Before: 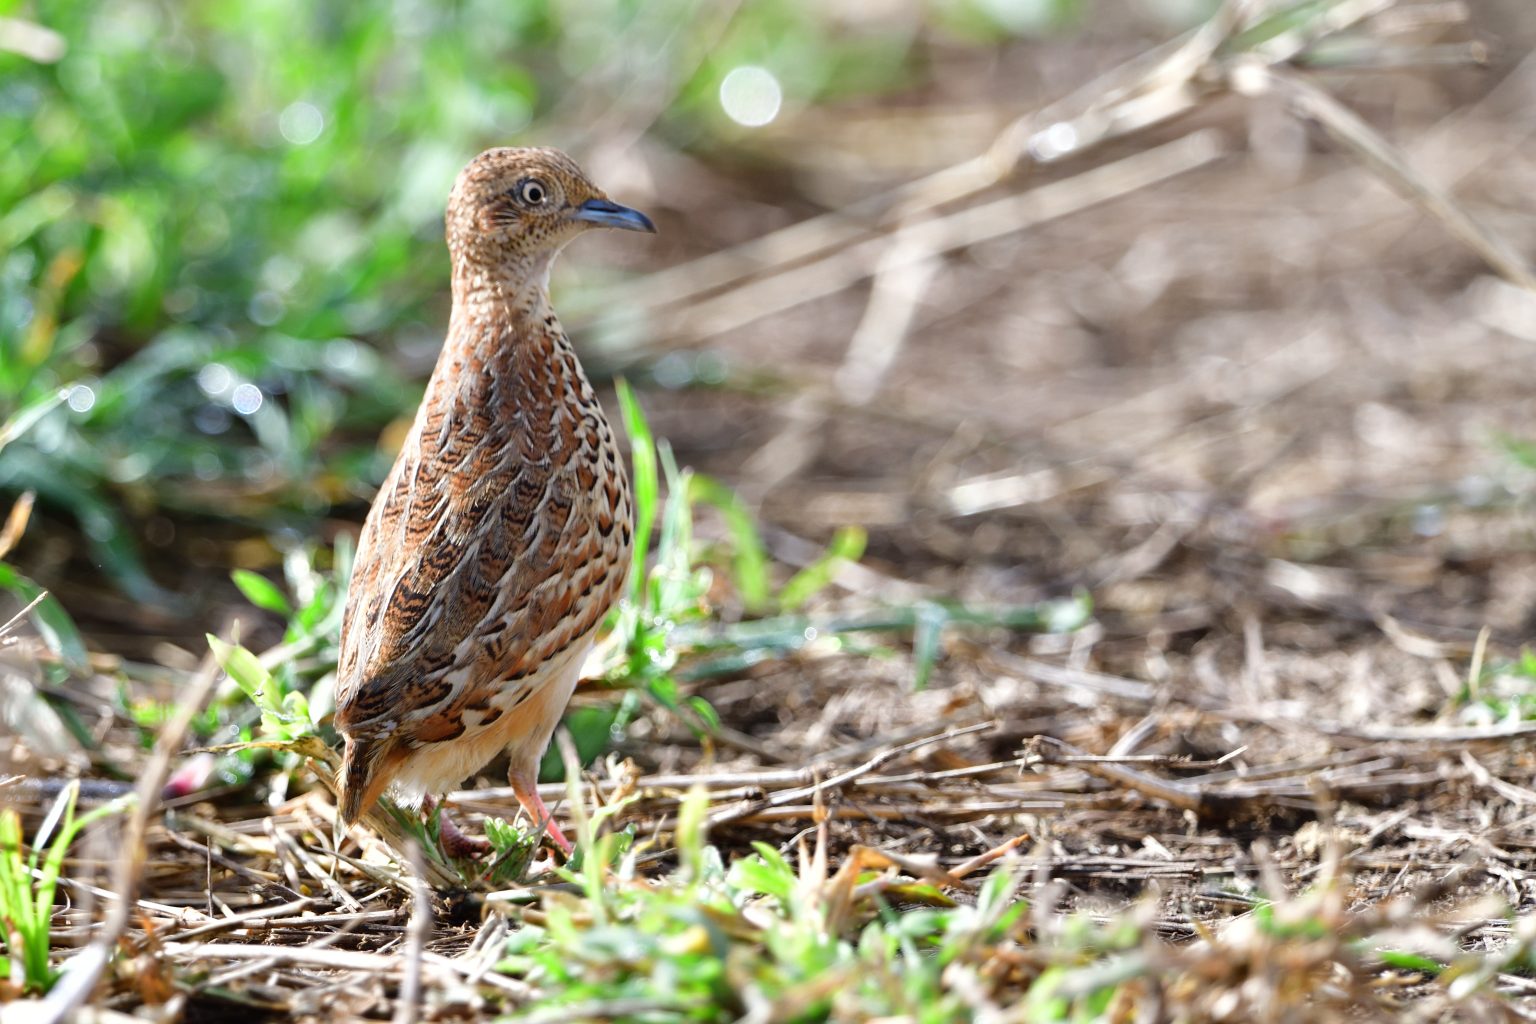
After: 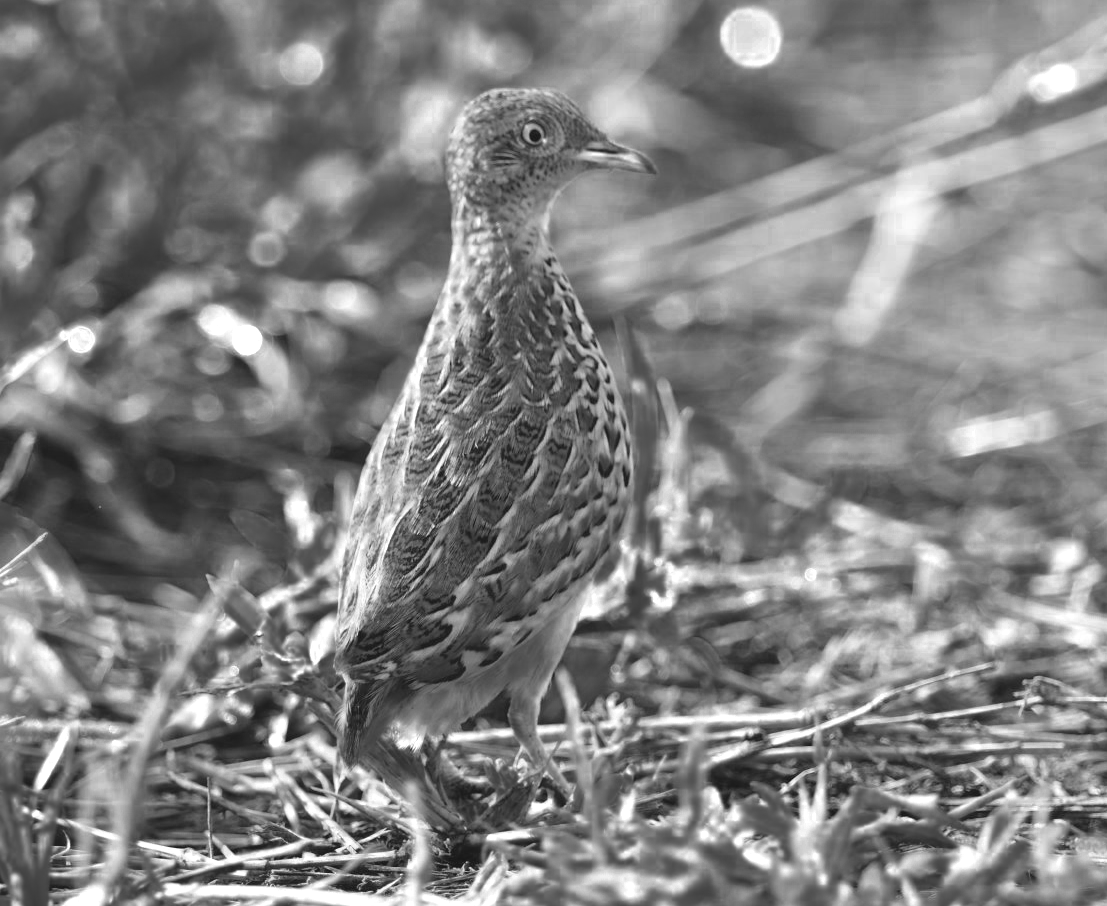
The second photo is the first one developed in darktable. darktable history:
exposure: black level correction 0.001, exposure 0.499 EV, compensate highlight preservation false
contrast brightness saturation: contrast -0.132, brightness 0.043, saturation -0.138
crop: top 5.771%, right 27.875%, bottom 5.702%
color zones: curves: ch0 [(0.287, 0.048) (0.493, 0.484) (0.737, 0.816)]; ch1 [(0, 0) (0.143, 0) (0.286, 0) (0.429, 0) (0.571, 0) (0.714, 0) (0.857, 0)]
